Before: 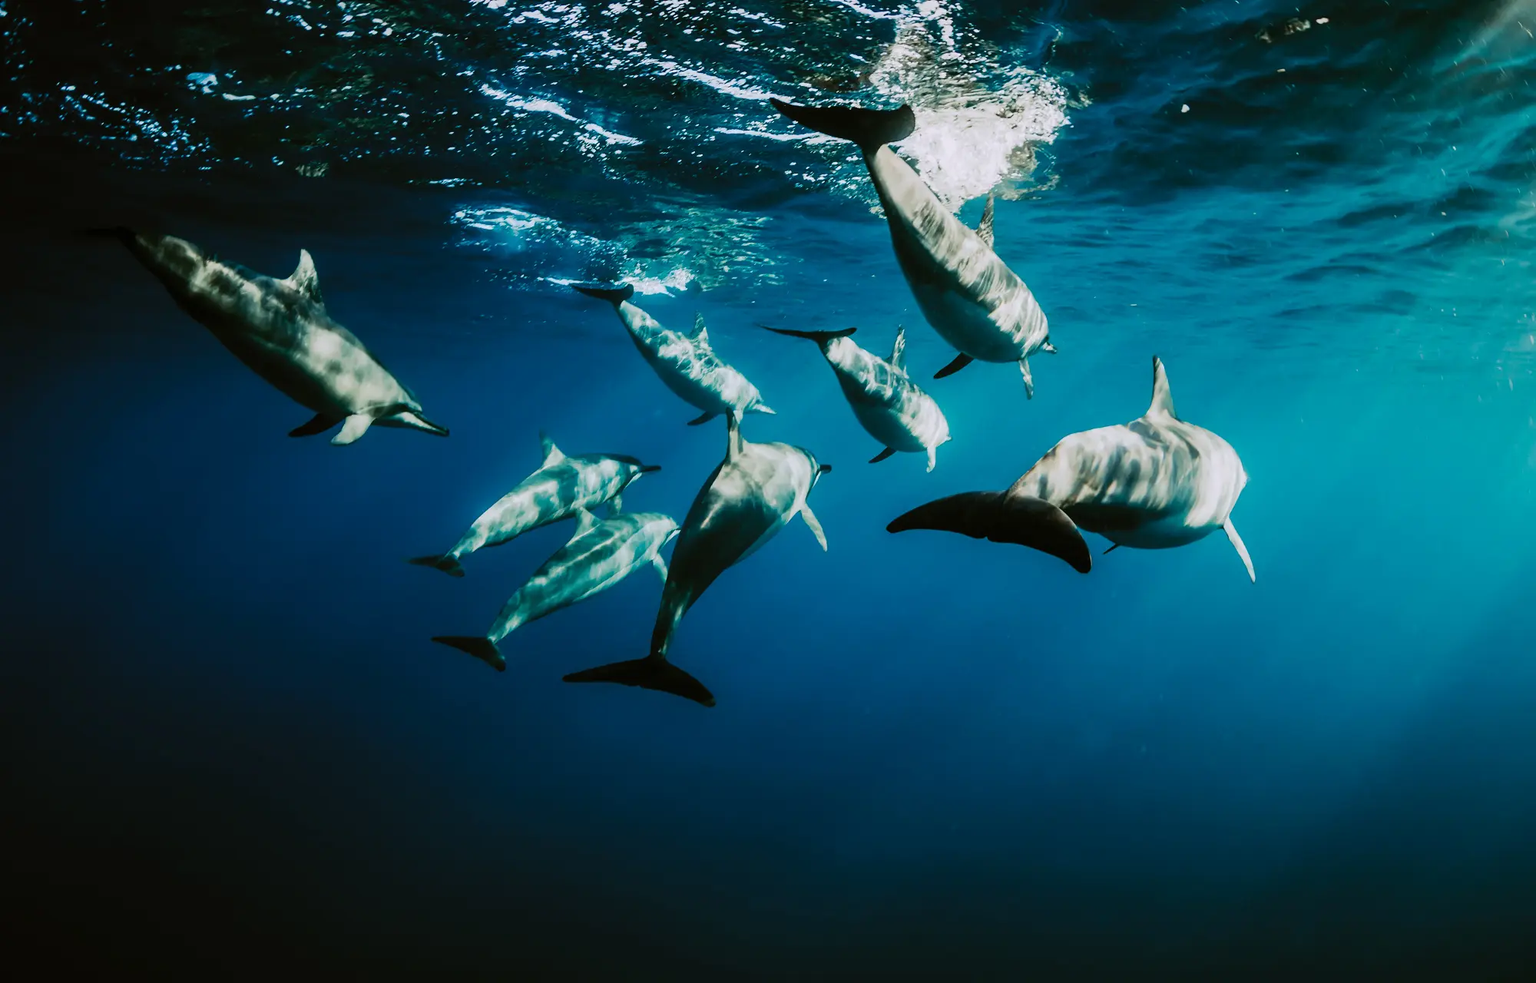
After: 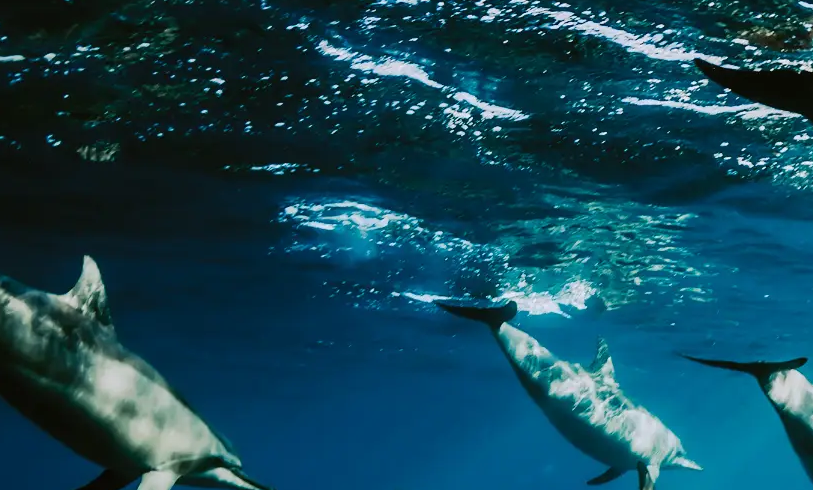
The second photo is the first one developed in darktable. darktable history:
crop: left 15.449%, top 5.452%, right 43.896%, bottom 56.252%
